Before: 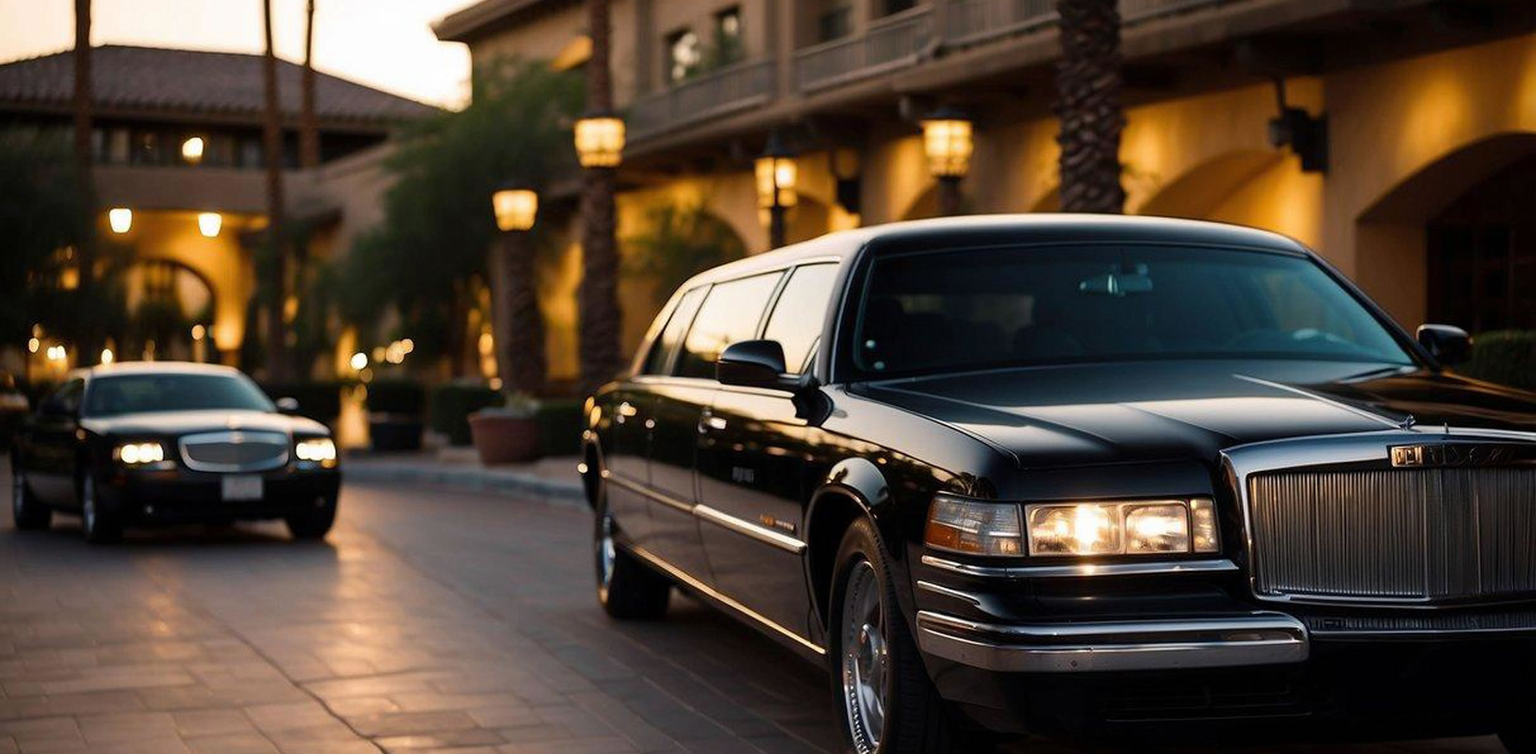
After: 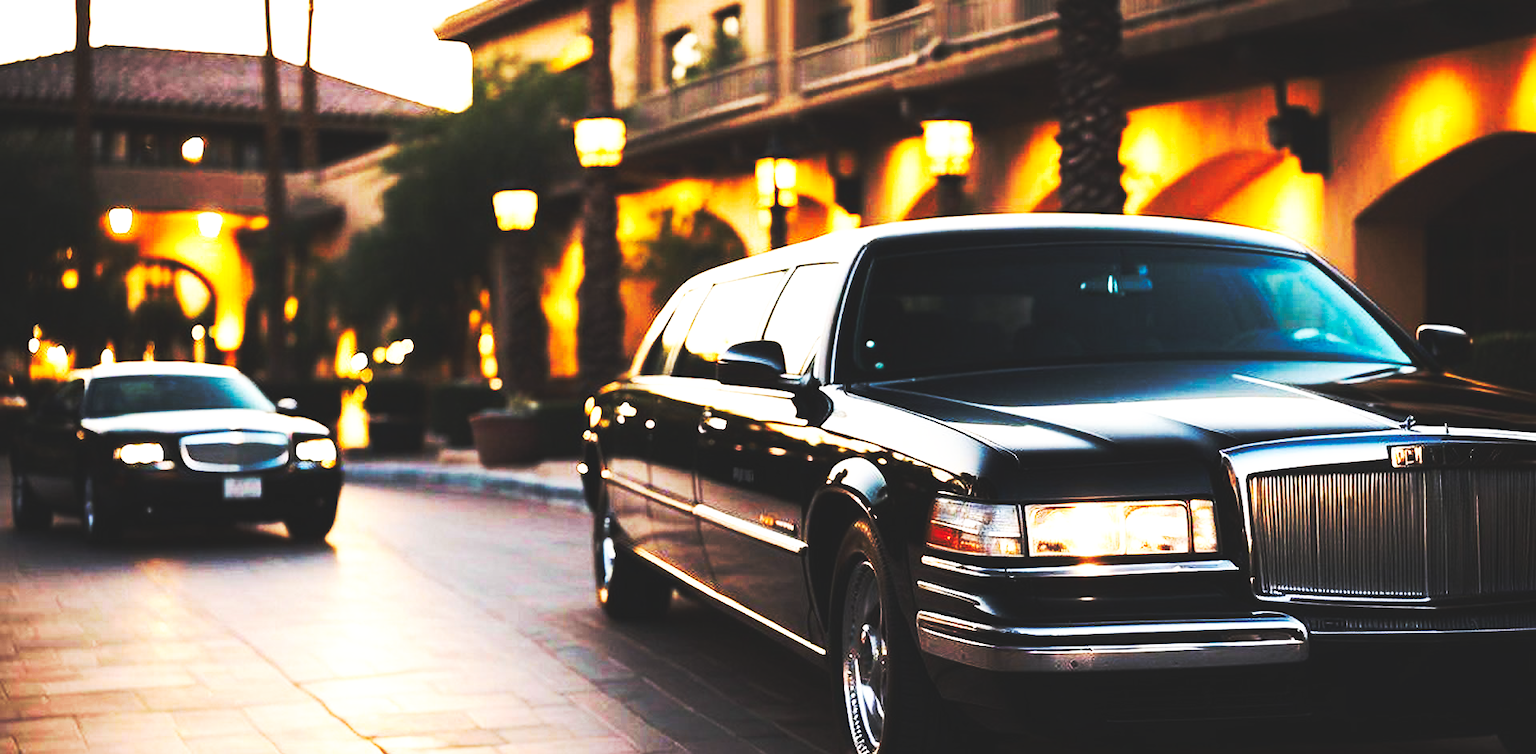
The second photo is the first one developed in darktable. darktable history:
tone equalizer: -8 EV -1.09 EV, -7 EV -1.04 EV, -6 EV -0.874 EV, -5 EV -0.573 EV, -3 EV 0.556 EV, -2 EV 0.871 EV, -1 EV 0.997 EV, +0 EV 1.08 EV
base curve: curves: ch0 [(0, 0.015) (0.085, 0.116) (0.134, 0.298) (0.19, 0.545) (0.296, 0.764) (0.599, 0.982) (1, 1)], preserve colors none
